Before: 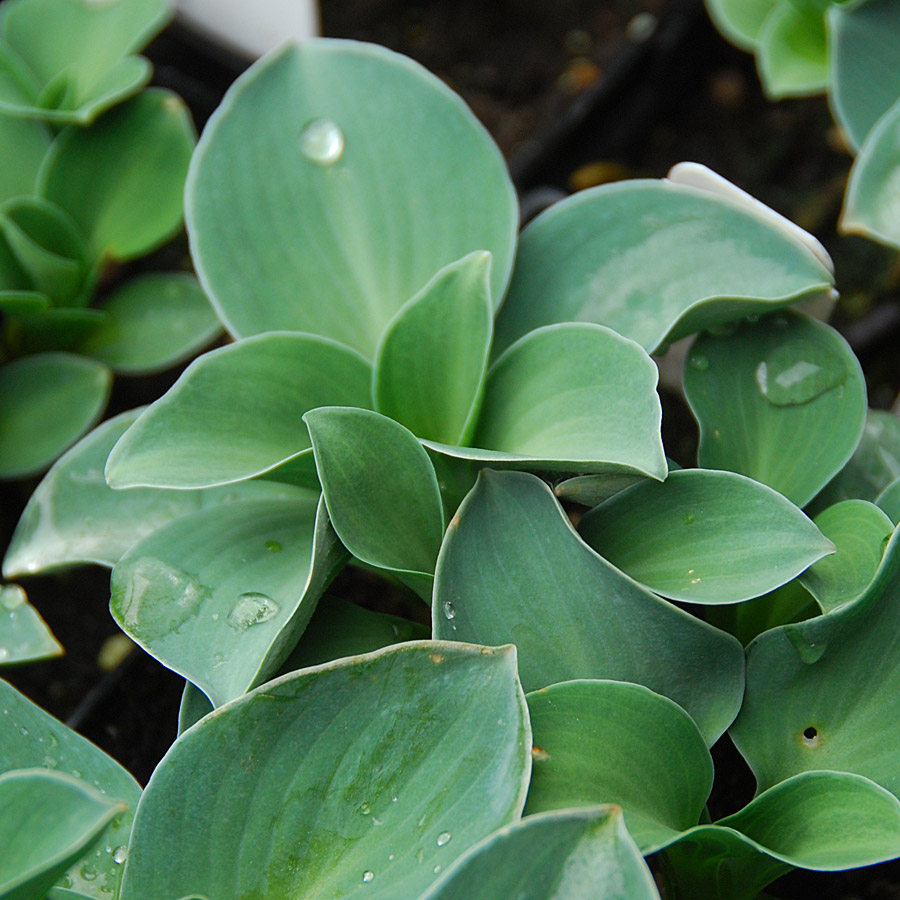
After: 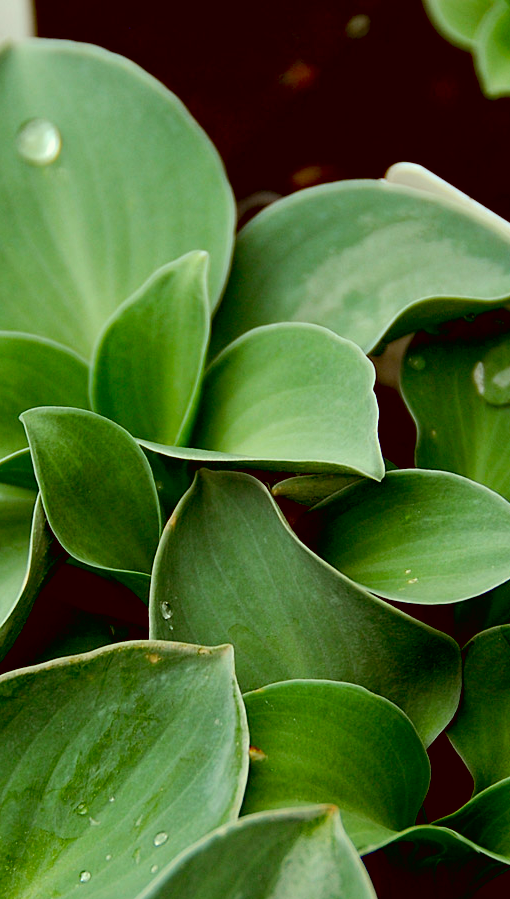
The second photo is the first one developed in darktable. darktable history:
contrast brightness saturation: contrast 0.142
exposure: black level correction 0.029, exposure -0.082 EV, compensate highlight preservation false
color correction: highlights a* -6.12, highlights b* 9.3, shadows a* 10.39, shadows b* 23.79
crop: left 31.522%, top 0.023%, right 11.777%
